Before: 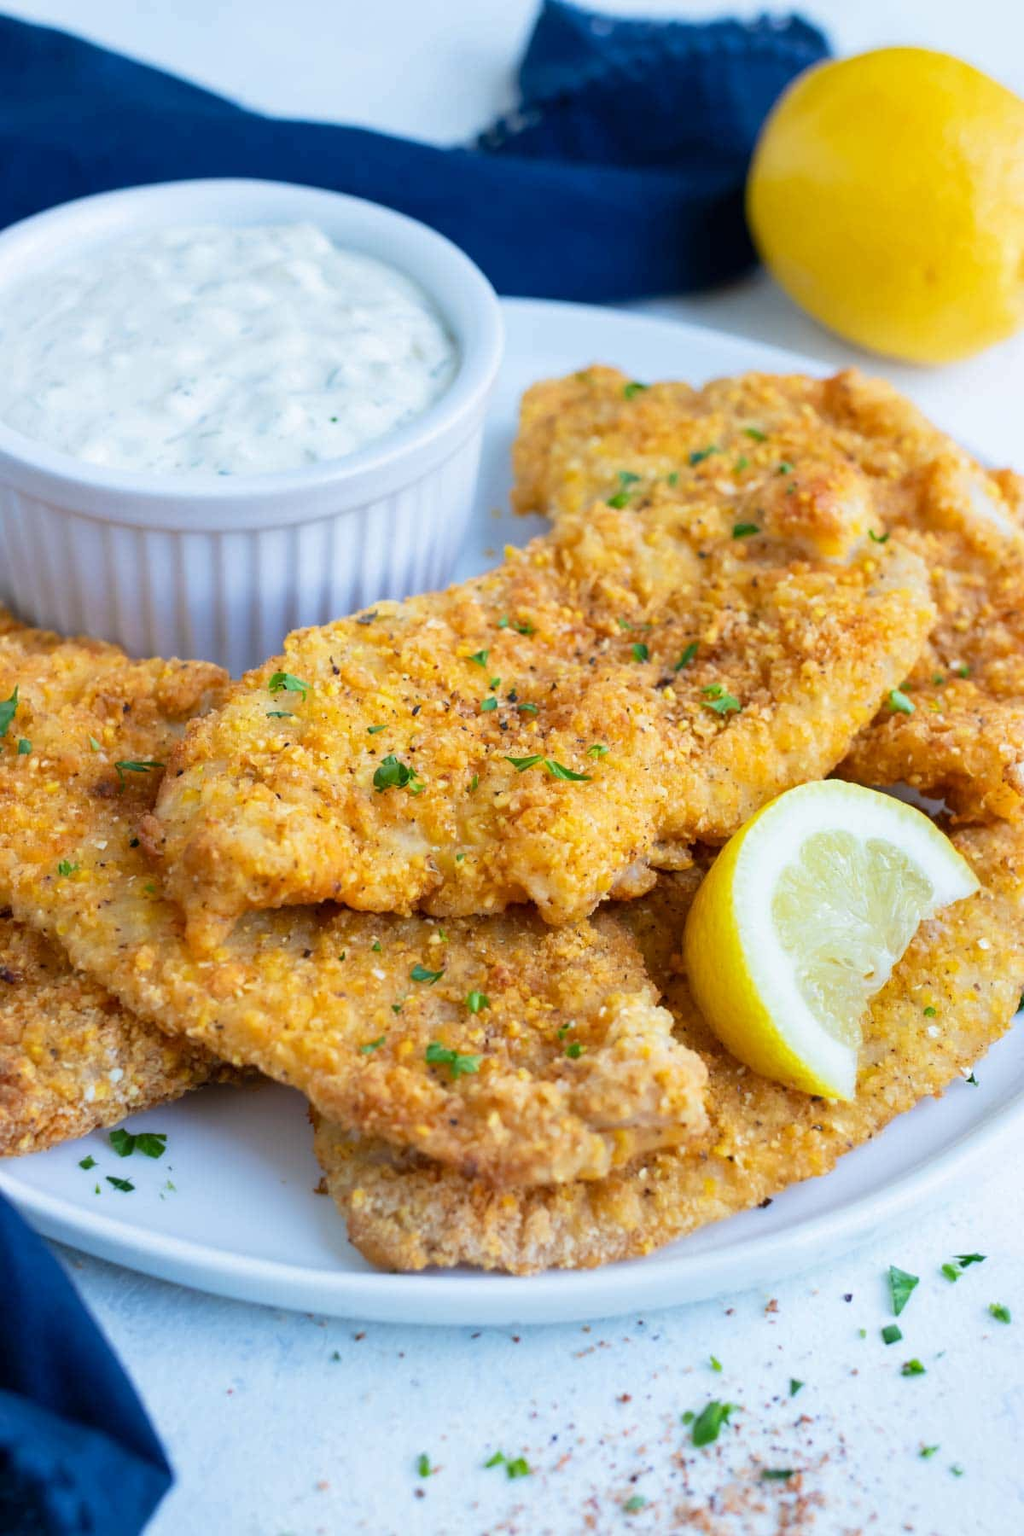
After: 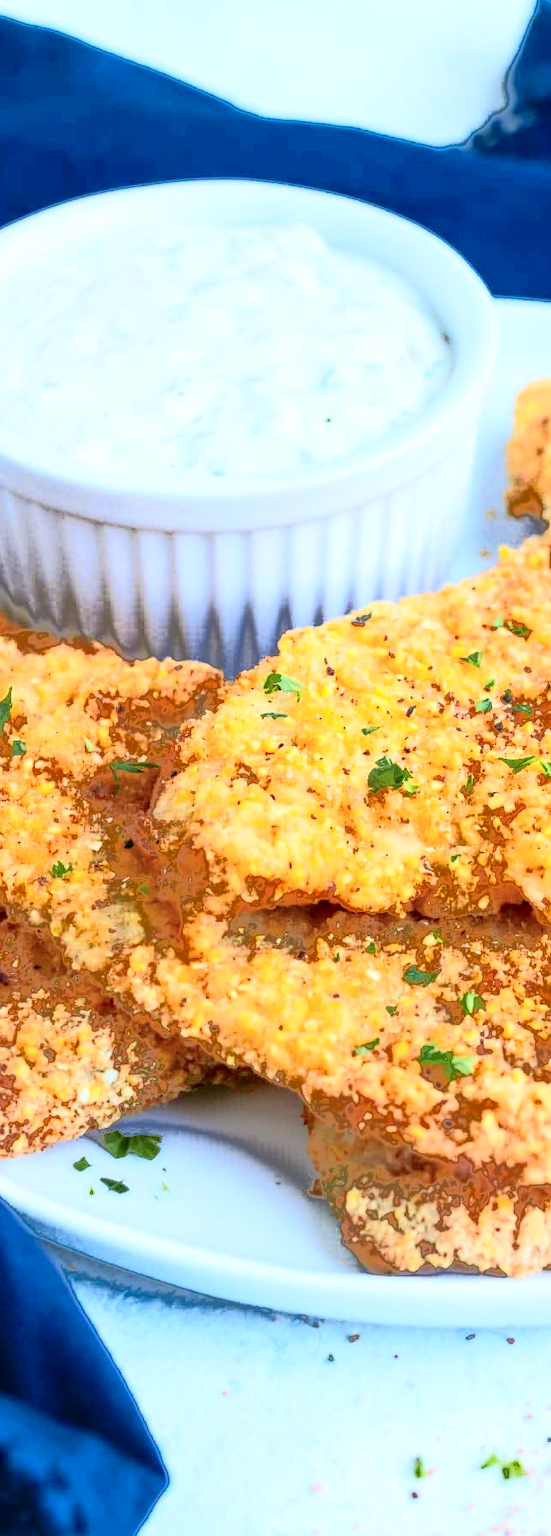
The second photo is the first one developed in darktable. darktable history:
crop: left 0.587%, right 45.588%, bottom 0.086%
fill light: exposure -0.73 EV, center 0.69, width 2.2
tone equalizer: -8 EV 0.06 EV, smoothing diameter 25%, edges refinement/feathering 10, preserve details guided filter
exposure: exposure 0.566 EV, compensate highlight preservation false
tone curve: curves: ch0 [(0, 0.021) (0.049, 0.044) (0.152, 0.14) (0.328, 0.377) (0.473, 0.543) (0.663, 0.734) (0.84, 0.899) (1, 0.969)]; ch1 [(0, 0) (0.302, 0.331) (0.427, 0.433) (0.472, 0.47) (0.502, 0.503) (0.527, 0.524) (0.564, 0.591) (0.602, 0.632) (0.677, 0.701) (0.859, 0.885) (1, 1)]; ch2 [(0, 0) (0.33, 0.301) (0.447, 0.44) (0.487, 0.496) (0.502, 0.516) (0.535, 0.563) (0.565, 0.6) (0.618, 0.629) (1, 1)], color space Lab, independent channels, preserve colors none
